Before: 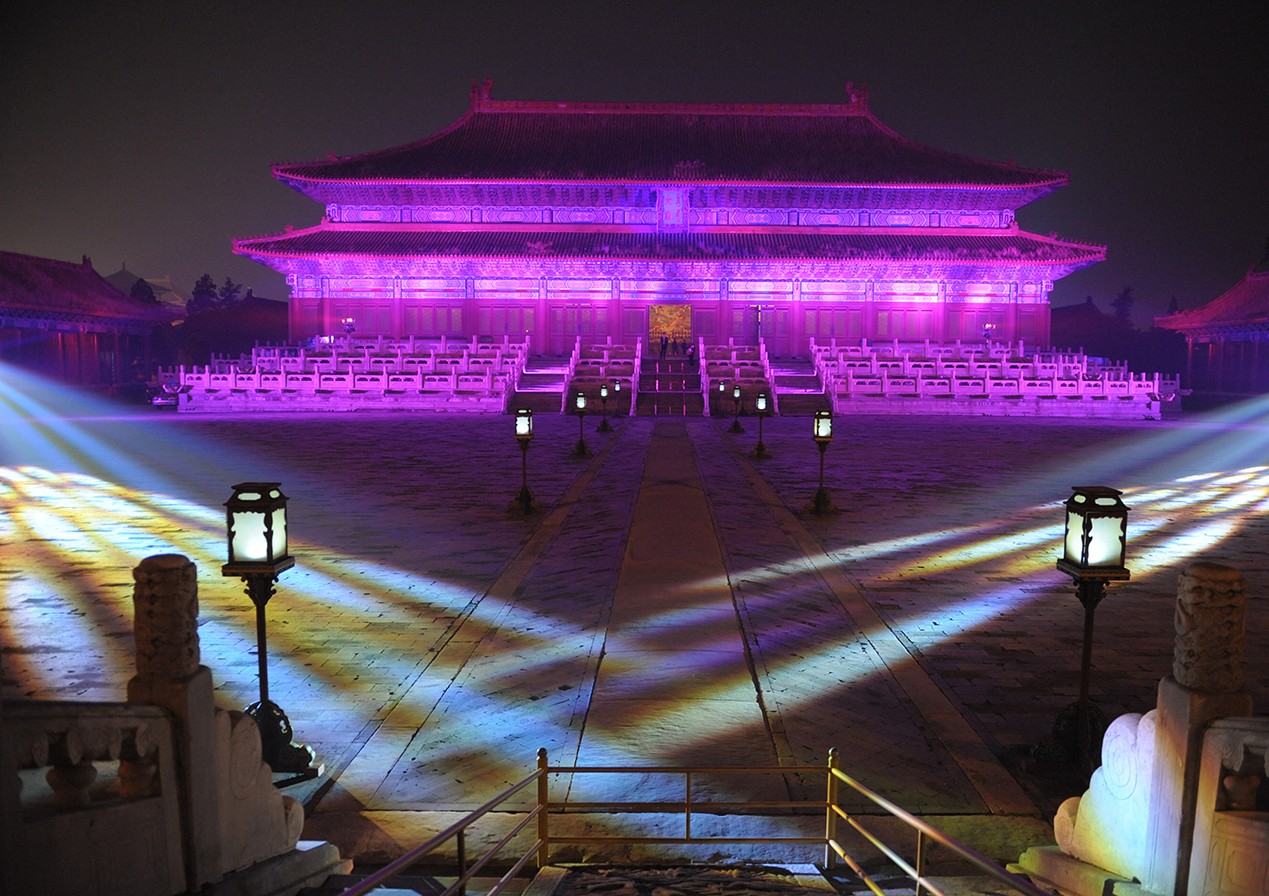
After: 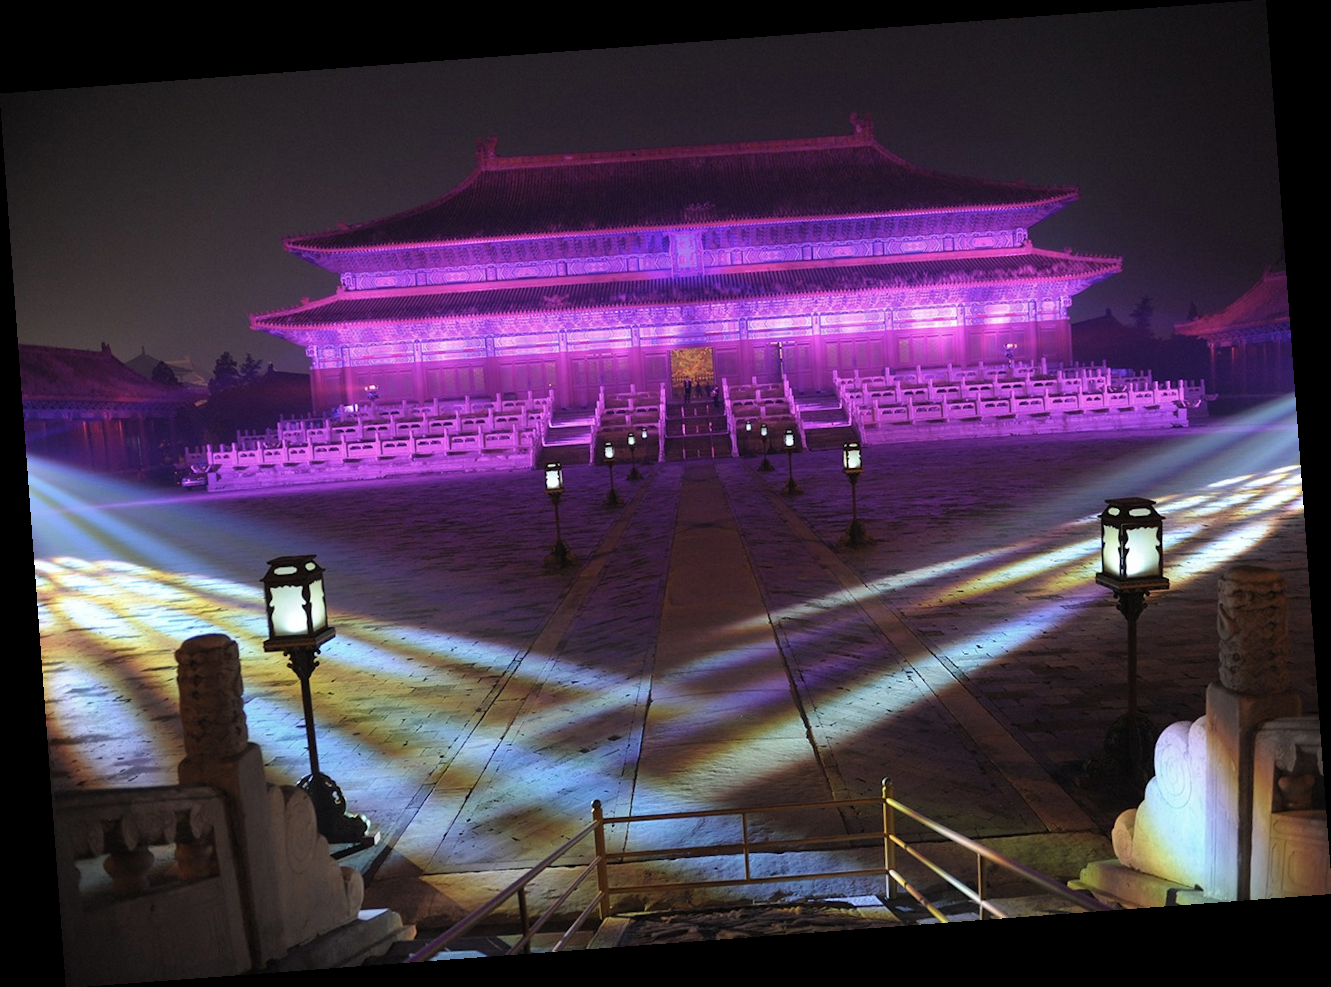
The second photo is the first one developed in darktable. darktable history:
color correction: saturation 0.85
rotate and perspective: rotation -4.25°, automatic cropping off
